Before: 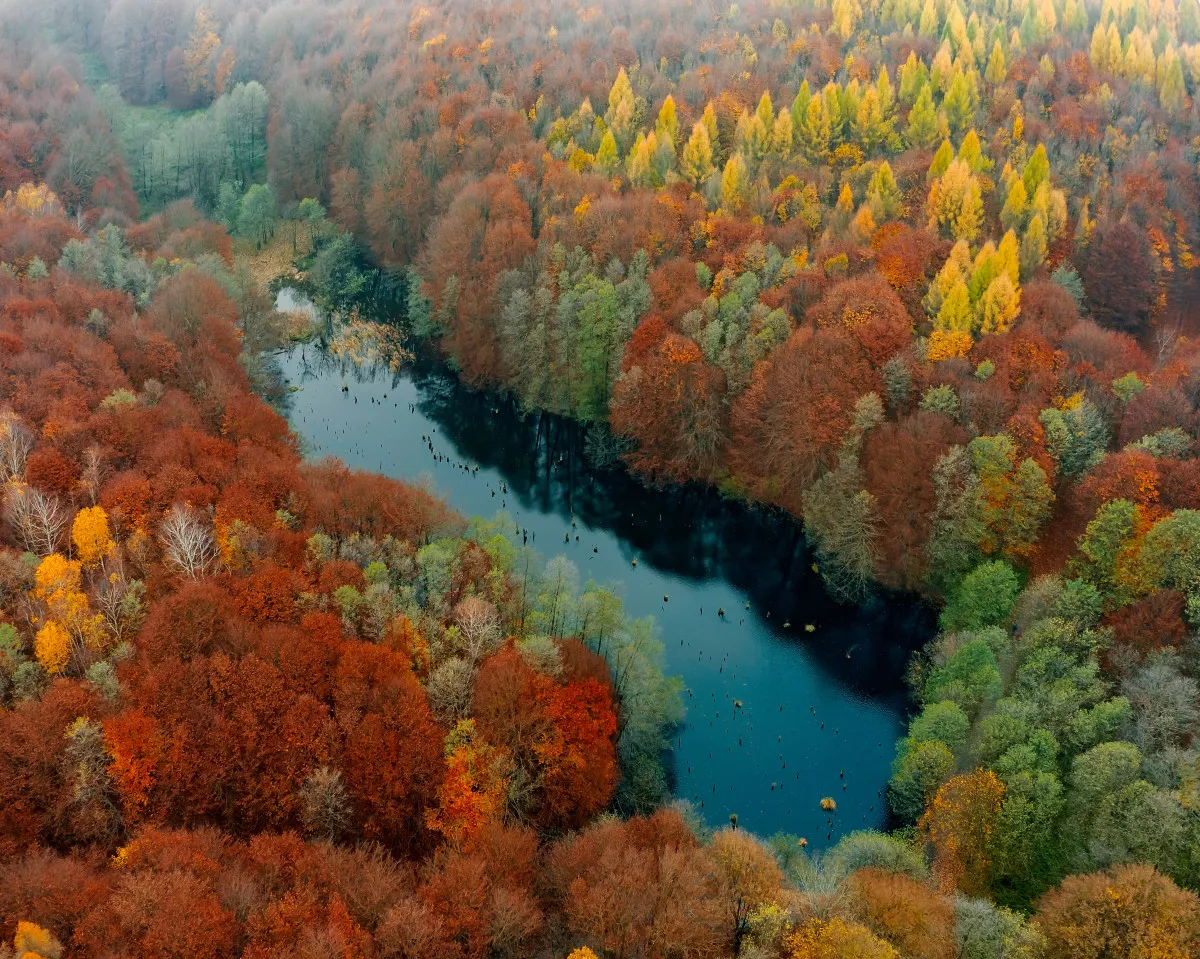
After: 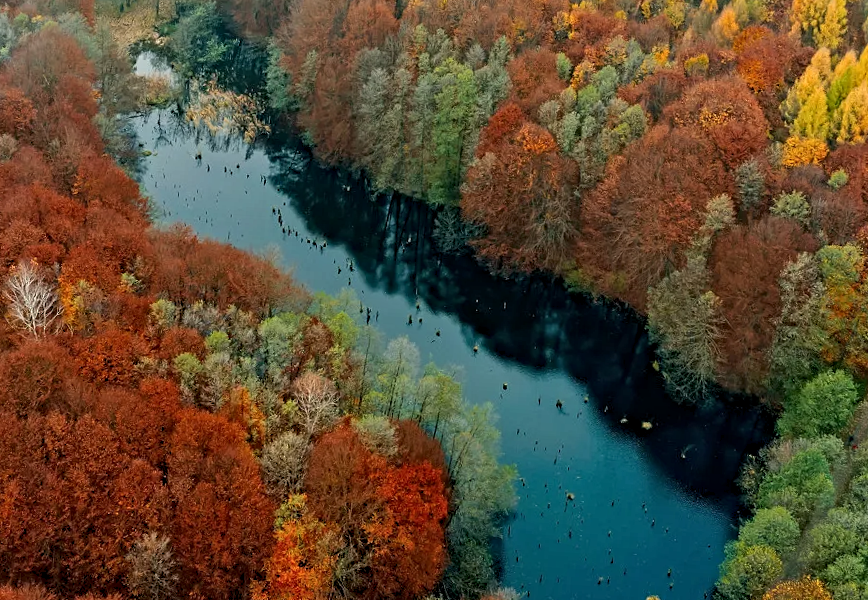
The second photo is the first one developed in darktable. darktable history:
crop and rotate: angle -3.71°, left 9.843%, top 20.384%, right 12.077%, bottom 12.02%
contrast equalizer: octaves 7, y [[0.502, 0.517, 0.543, 0.576, 0.611, 0.631], [0.5 ×6], [0.5 ×6], [0 ×6], [0 ×6]]
